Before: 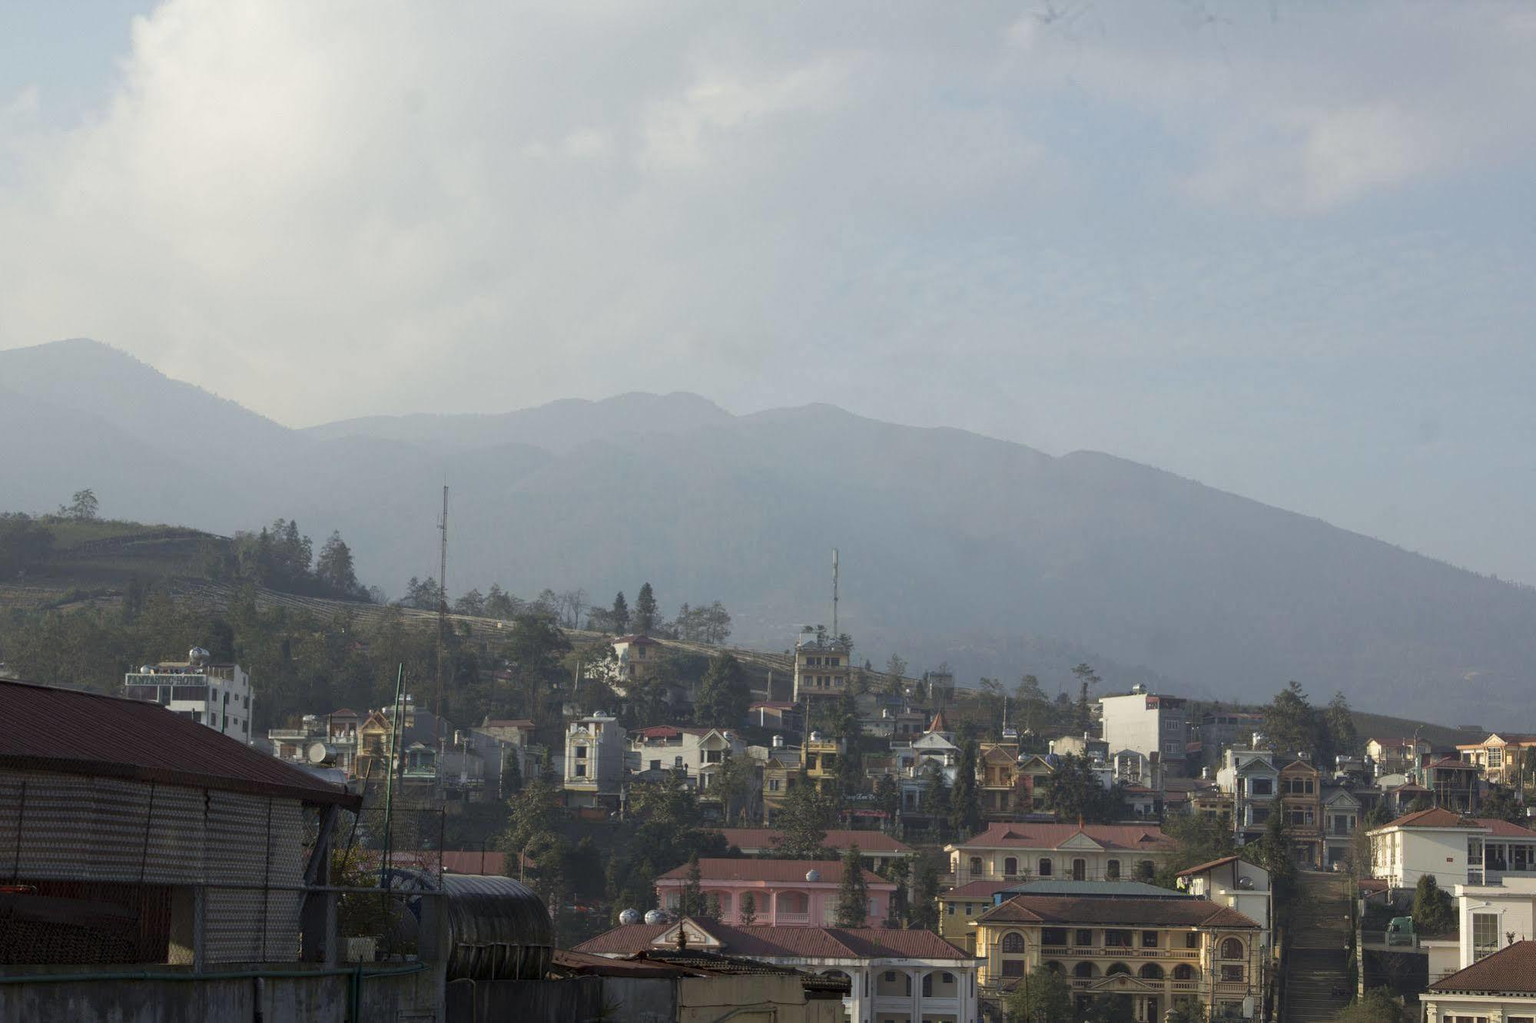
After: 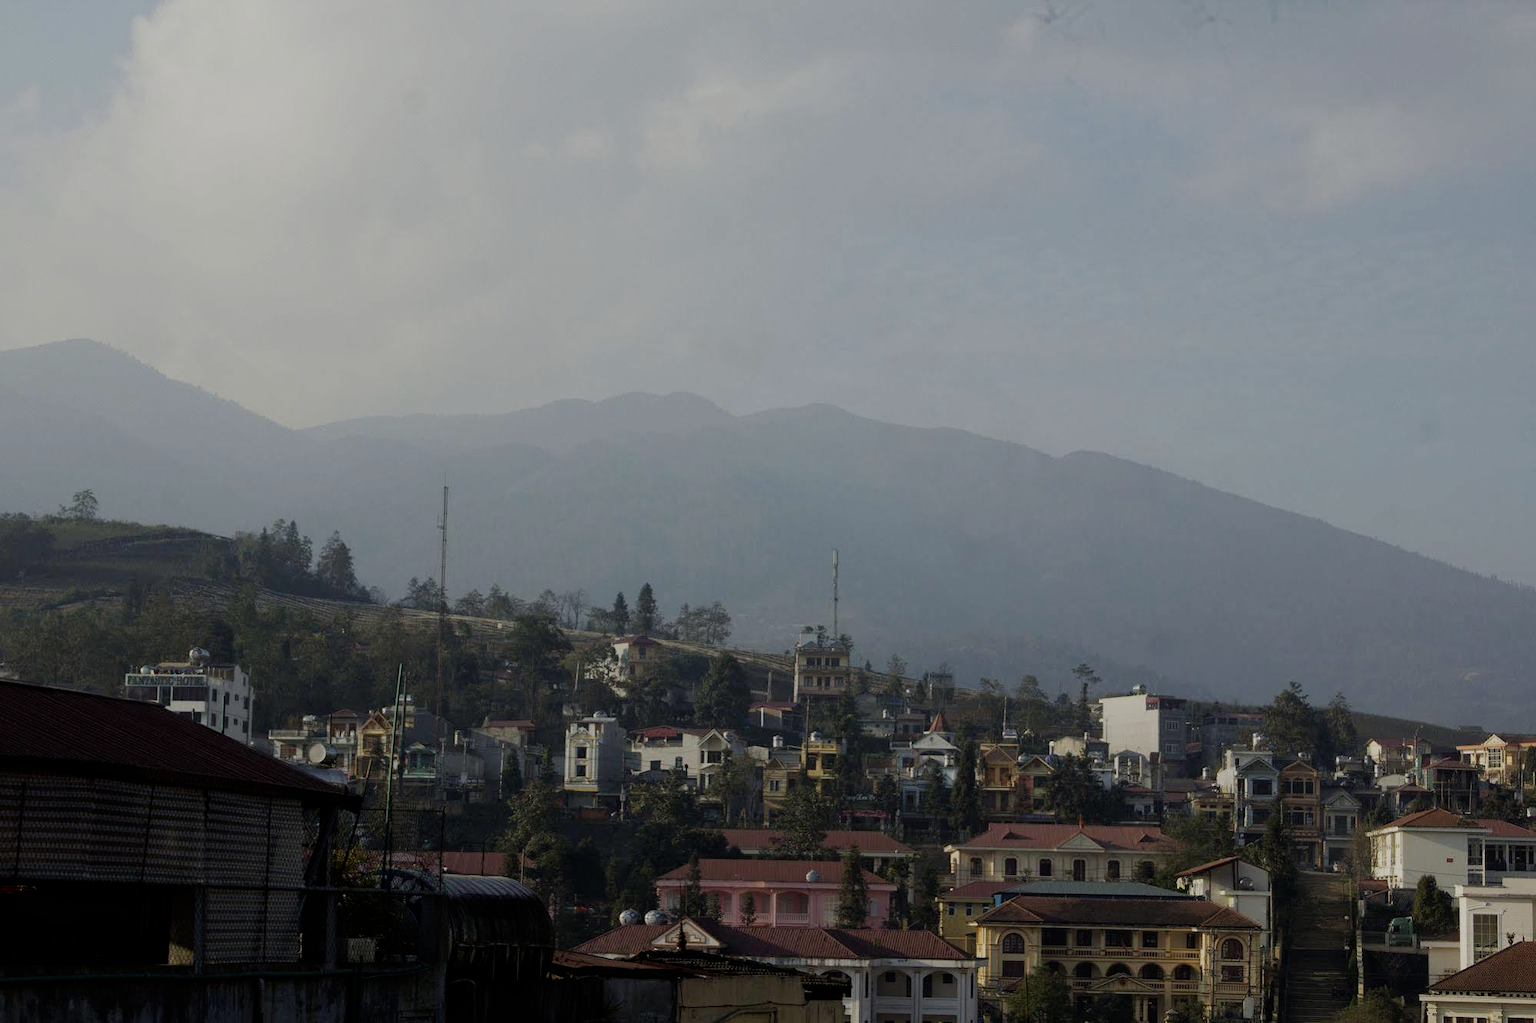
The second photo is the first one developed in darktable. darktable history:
filmic rgb: middle gray luminance 29%, black relative exposure -10.3 EV, white relative exposure 5.5 EV, threshold 6 EV, target black luminance 0%, hardness 3.95, latitude 2.04%, contrast 1.132, highlights saturation mix 5%, shadows ↔ highlights balance 15.11%, add noise in highlights 0, preserve chrominance no, color science v3 (2019), use custom middle-gray values true, iterations of high-quality reconstruction 0, contrast in highlights soft, enable highlight reconstruction true
